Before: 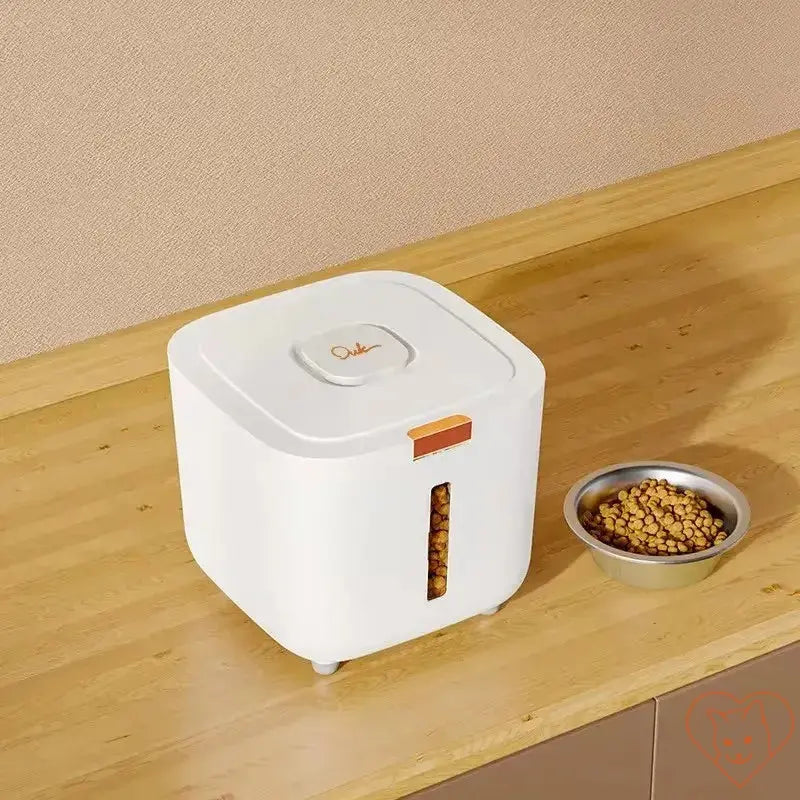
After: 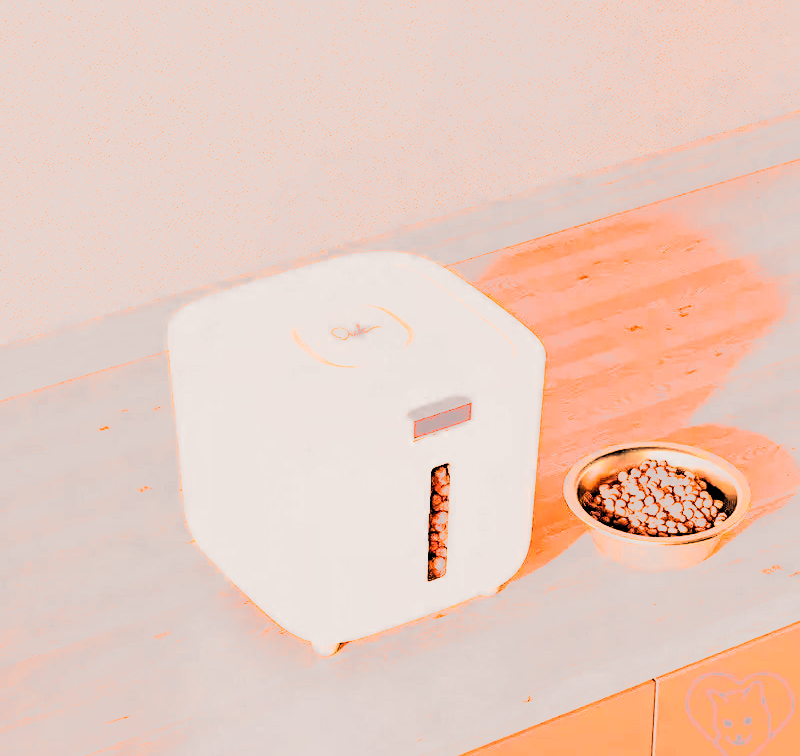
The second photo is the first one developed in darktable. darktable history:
white balance: red 1.467, blue 0.684
filmic rgb: middle gray luminance 13.55%, black relative exposure -1.97 EV, white relative exposure 3.1 EV, threshold 6 EV, target black luminance 0%, hardness 1.79, latitude 59.23%, contrast 1.728, highlights saturation mix 5%, shadows ↔ highlights balance -37.52%, add noise in highlights 0, color science v3 (2019), use custom middle-gray values true, iterations of high-quality reconstruction 0, contrast in highlights soft, enable highlight reconstruction true
rgb curve: curves: ch0 [(0, 0) (0.284, 0.292) (0.505, 0.644) (1, 1)], compensate middle gray true
crop and rotate: top 2.479%, bottom 3.018%
